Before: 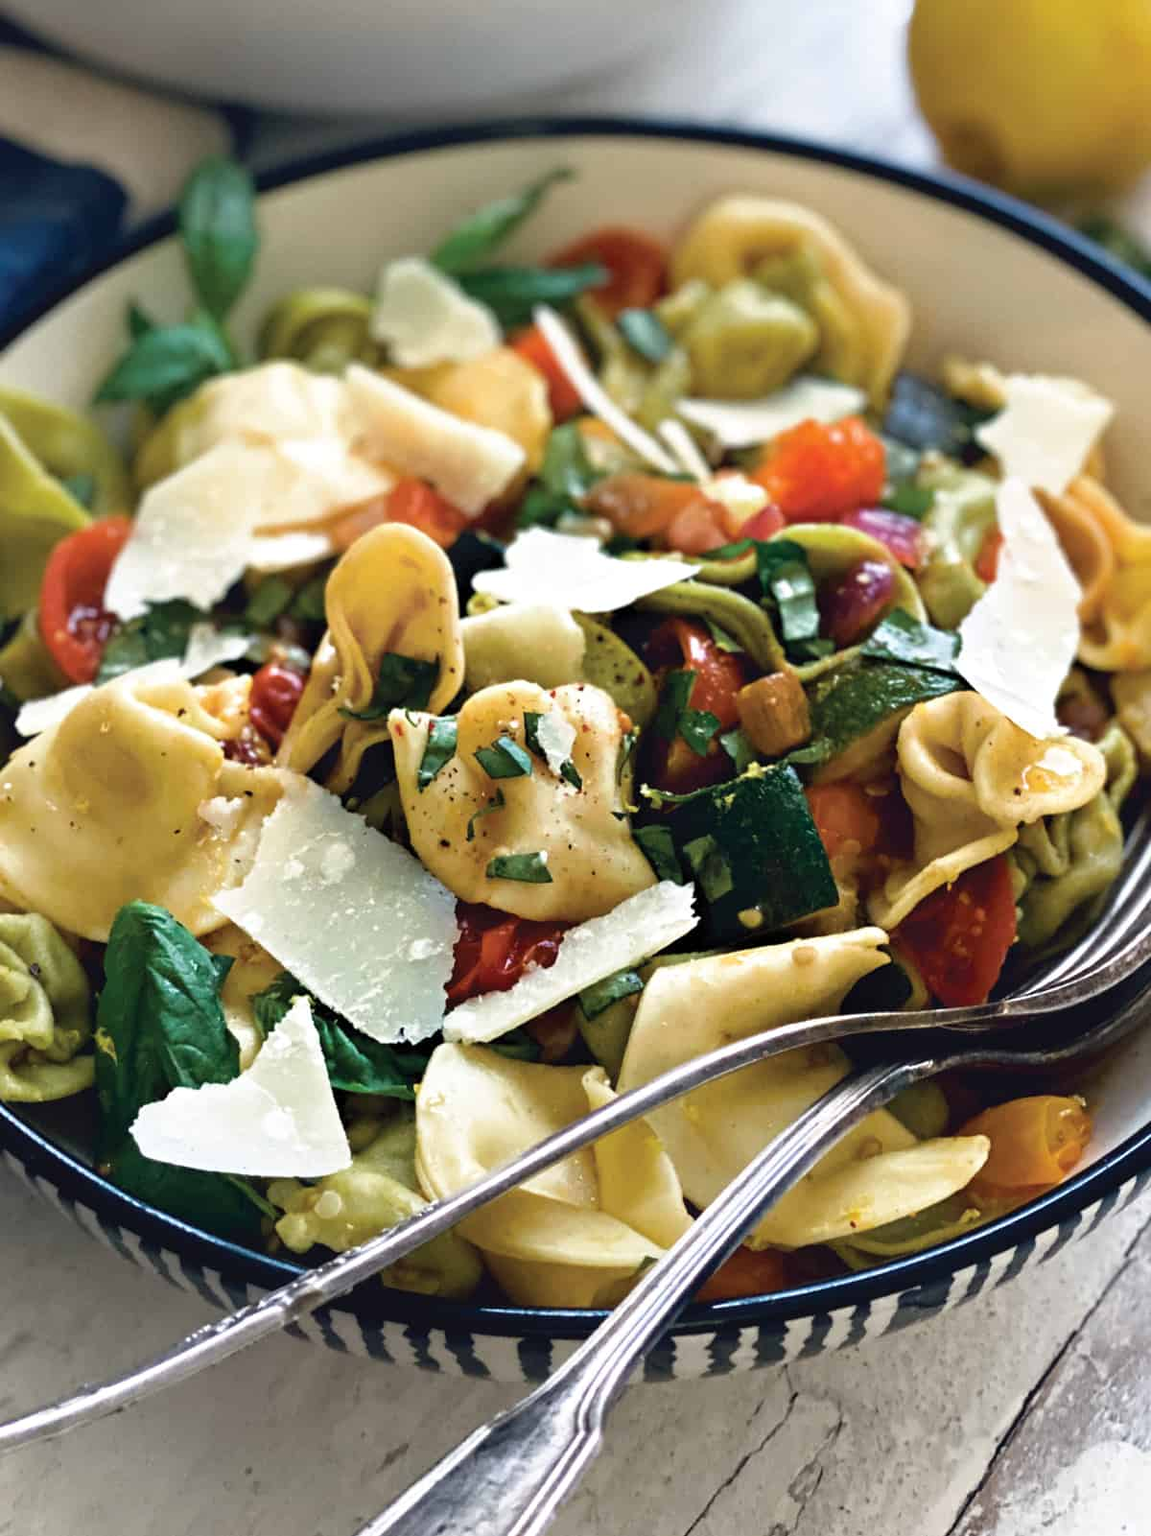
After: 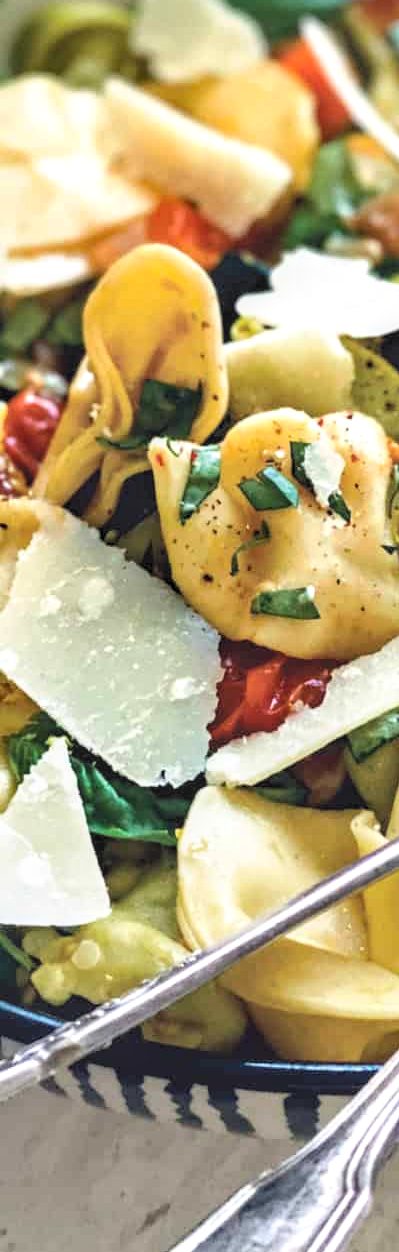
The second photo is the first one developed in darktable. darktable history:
shadows and highlights: white point adjustment 1.07, soften with gaussian
crop and rotate: left 21.35%, top 18.834%, right 45.396%, bottom 2.964%
contrast brightness saturation: contrast 0.098, brightness 0.3, saturation 0.136
exposure: exposure -0.044 EV, compensate exposure bias true, compensate highlight preservation false
local contrast: on, module defaults
